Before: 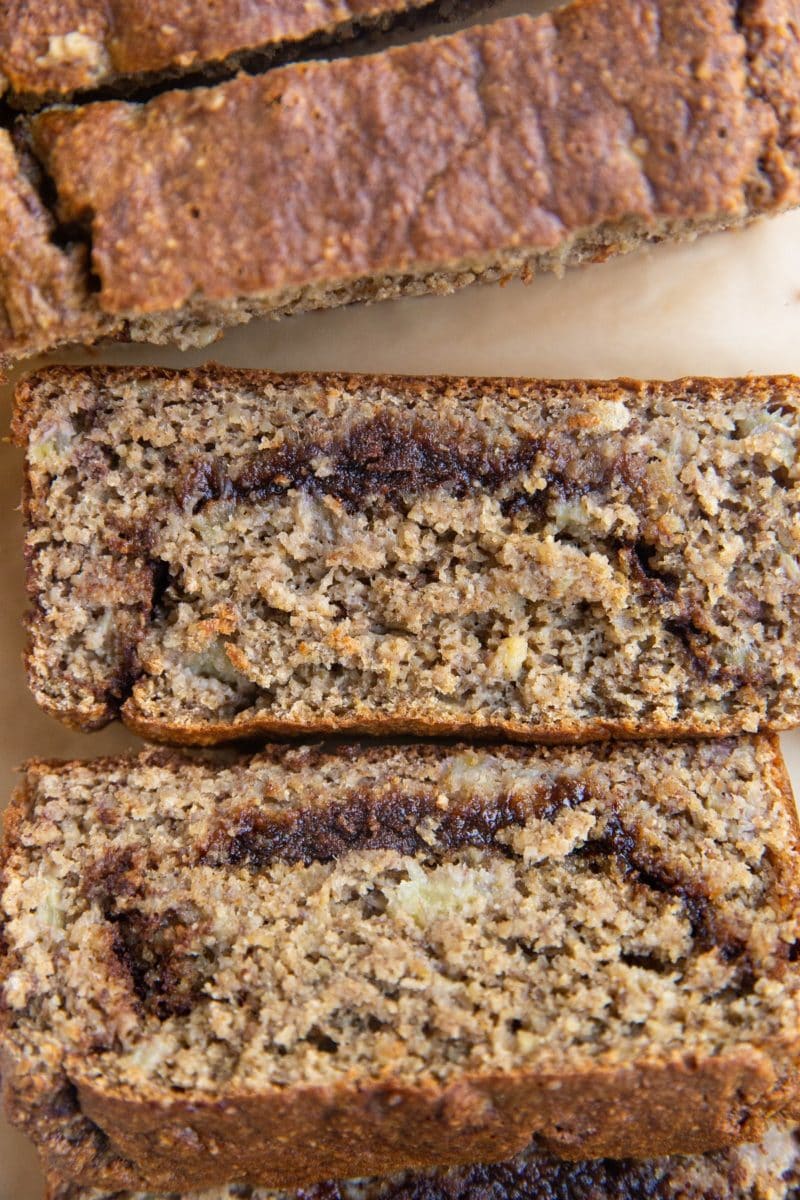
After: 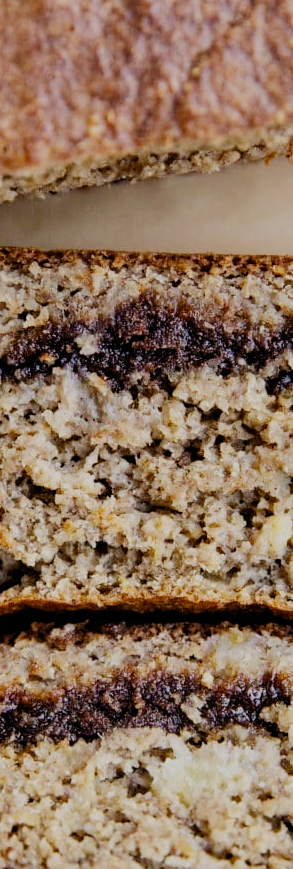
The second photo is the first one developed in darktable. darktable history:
tone equalizer: -8 EV -0.378 EV, -7 EV -0.399 EV, -6 EV -0.303 EV, -5 EV -0.202 EV, -3 EV 0.234 EV, -2 EV 0.348 EV, -1 EV 0.396 EV, +0 EV 0.41 EV, edges refinement/feathering 500, mask exposure compensation -1.57 EV, preserve details no
filmic rgb: black relative exposure -6.11 EV, white relative exposure 6.97 EV, hardness 2.28, preserve chrominance no, color science v5 (2021)
crop and rotate: left 29.58%, top 10.221%, right 33.76%, bottom 17.355%
